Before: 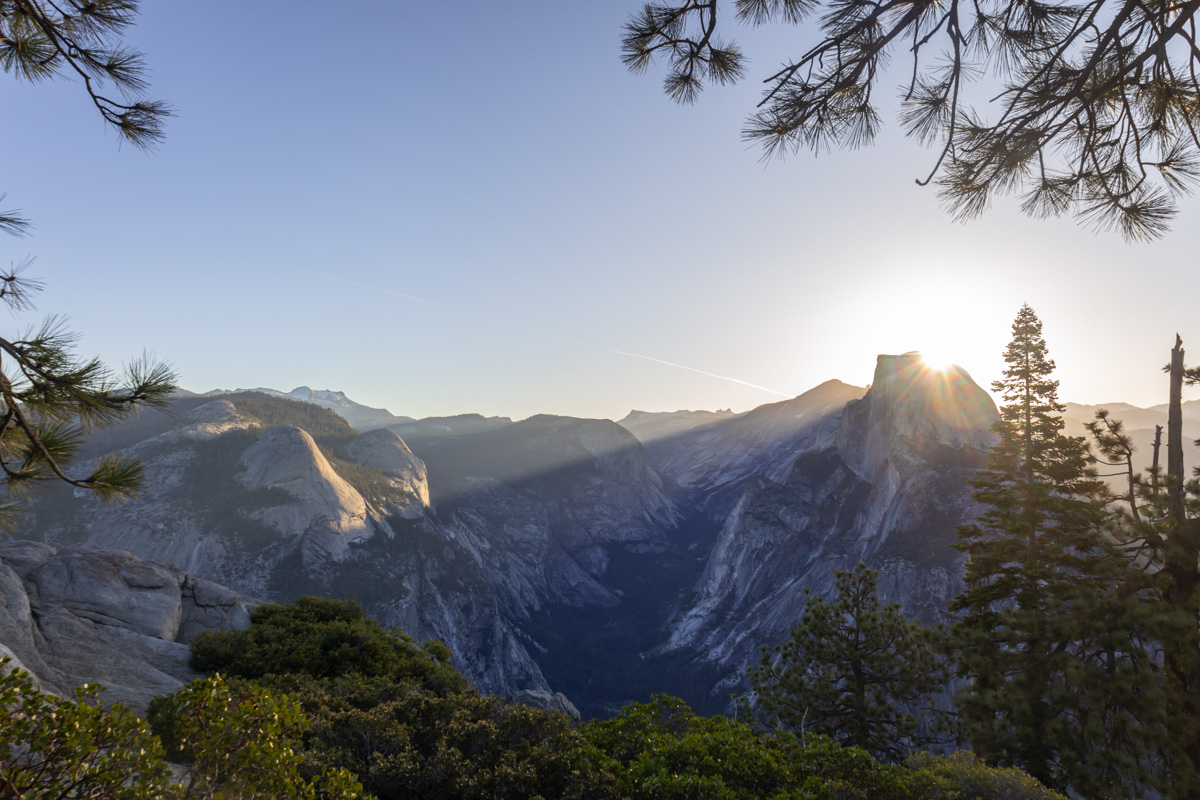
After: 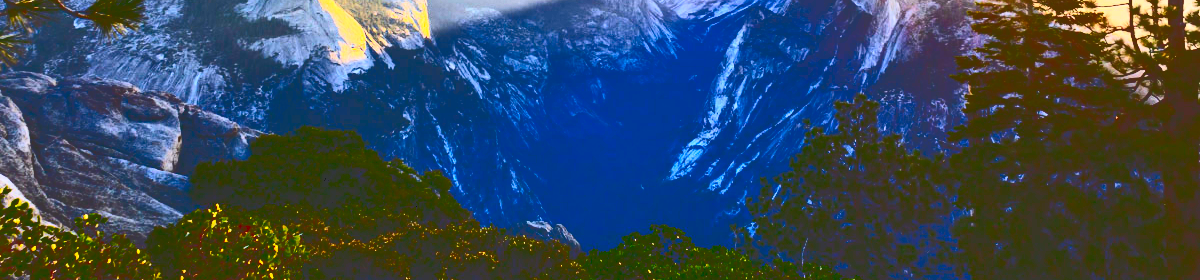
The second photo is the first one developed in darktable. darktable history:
local contrast: mode bilateral grid, contrast 21, coarseness 49, detail 147%, midtone range 0.2
crop and rotate: top 58.739%, bottom 6.175%
contrast brightness saturation: contrast 0.414, brightness 0.043, saturation 0.26
exposure: exposure 0.744 EV, compensate highlight preservation false
color correction: highlights b* 0.042, saturation 2.11
tone curve: curves: ch0 [(0, 0) (0.003, 0.231) (0.011, 0.231) (0.025, 0.231) (0.044, 0.231) (0.069, 0.231) (0.1, 0.234) (0.136, 0.239) (0.177, 0.243) (0.224, 0.247) (0.277, 0.265) (0.335, 0.311) (0.399, 0.389) (0.468, 0.507) (0.543, 0.634) (0.623, 0.74) (0.709, 0.83) (0.801, 0.889) (0.898, 0.93) (1, 1)], color space Lab, independent channels, preserve colors none
